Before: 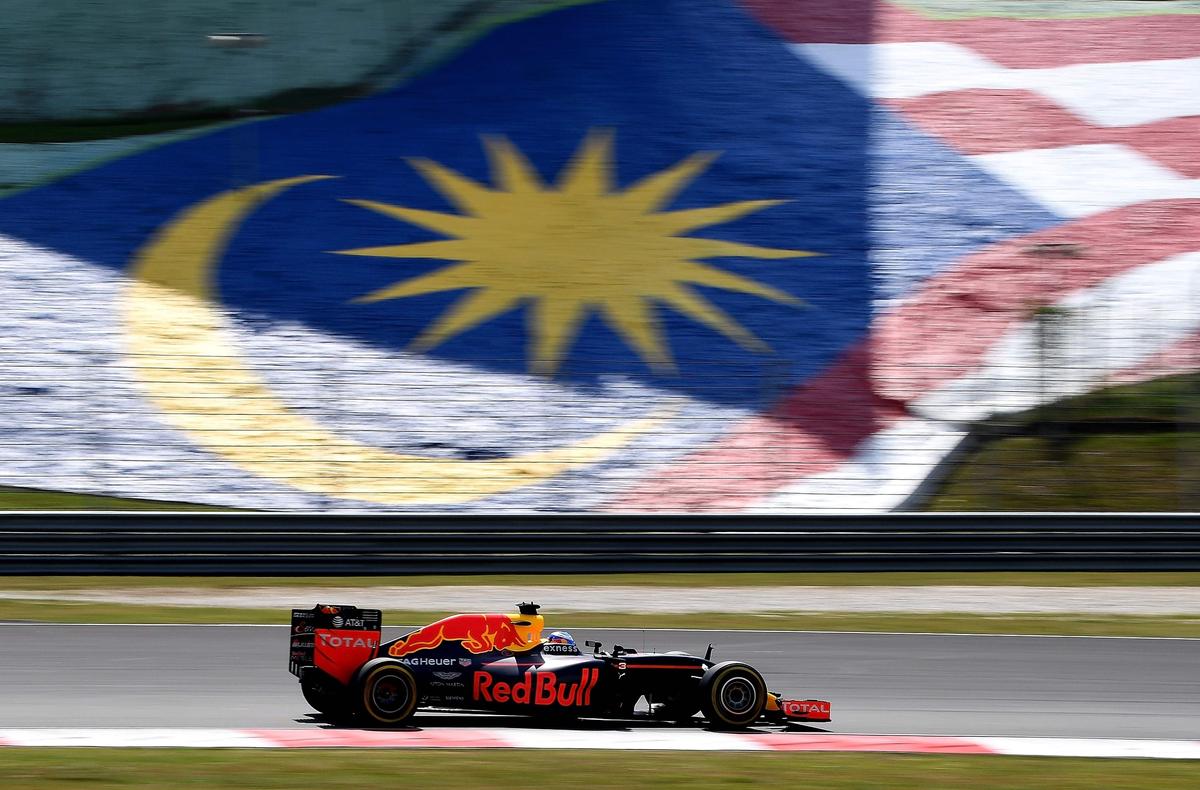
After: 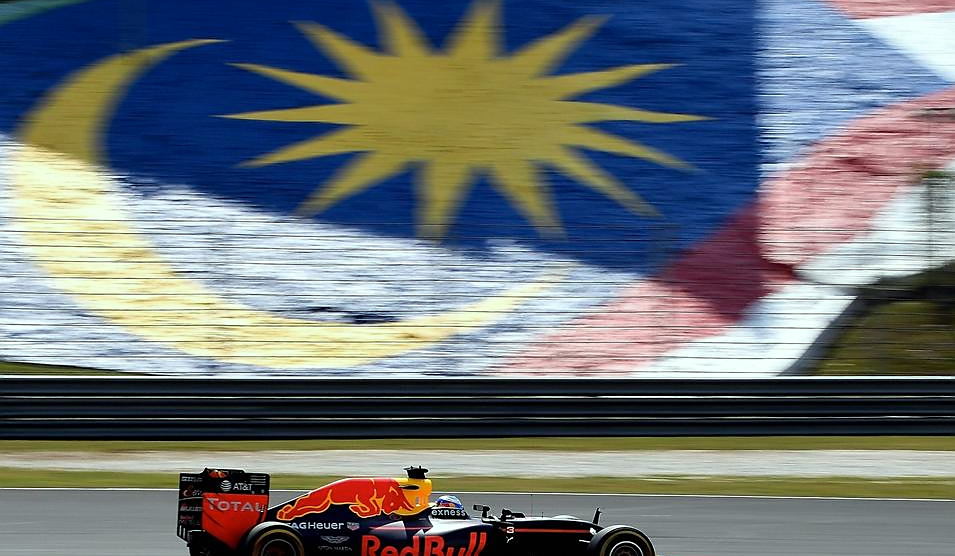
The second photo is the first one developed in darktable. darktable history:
crop: left 9.341%, top 17.232%, right 11.004%, bottom 12.323%
color correction: highlights a* -6.52, highlights b* 0.629
sharpen: radius 1.497, amount 0.415, threshold 1.204
